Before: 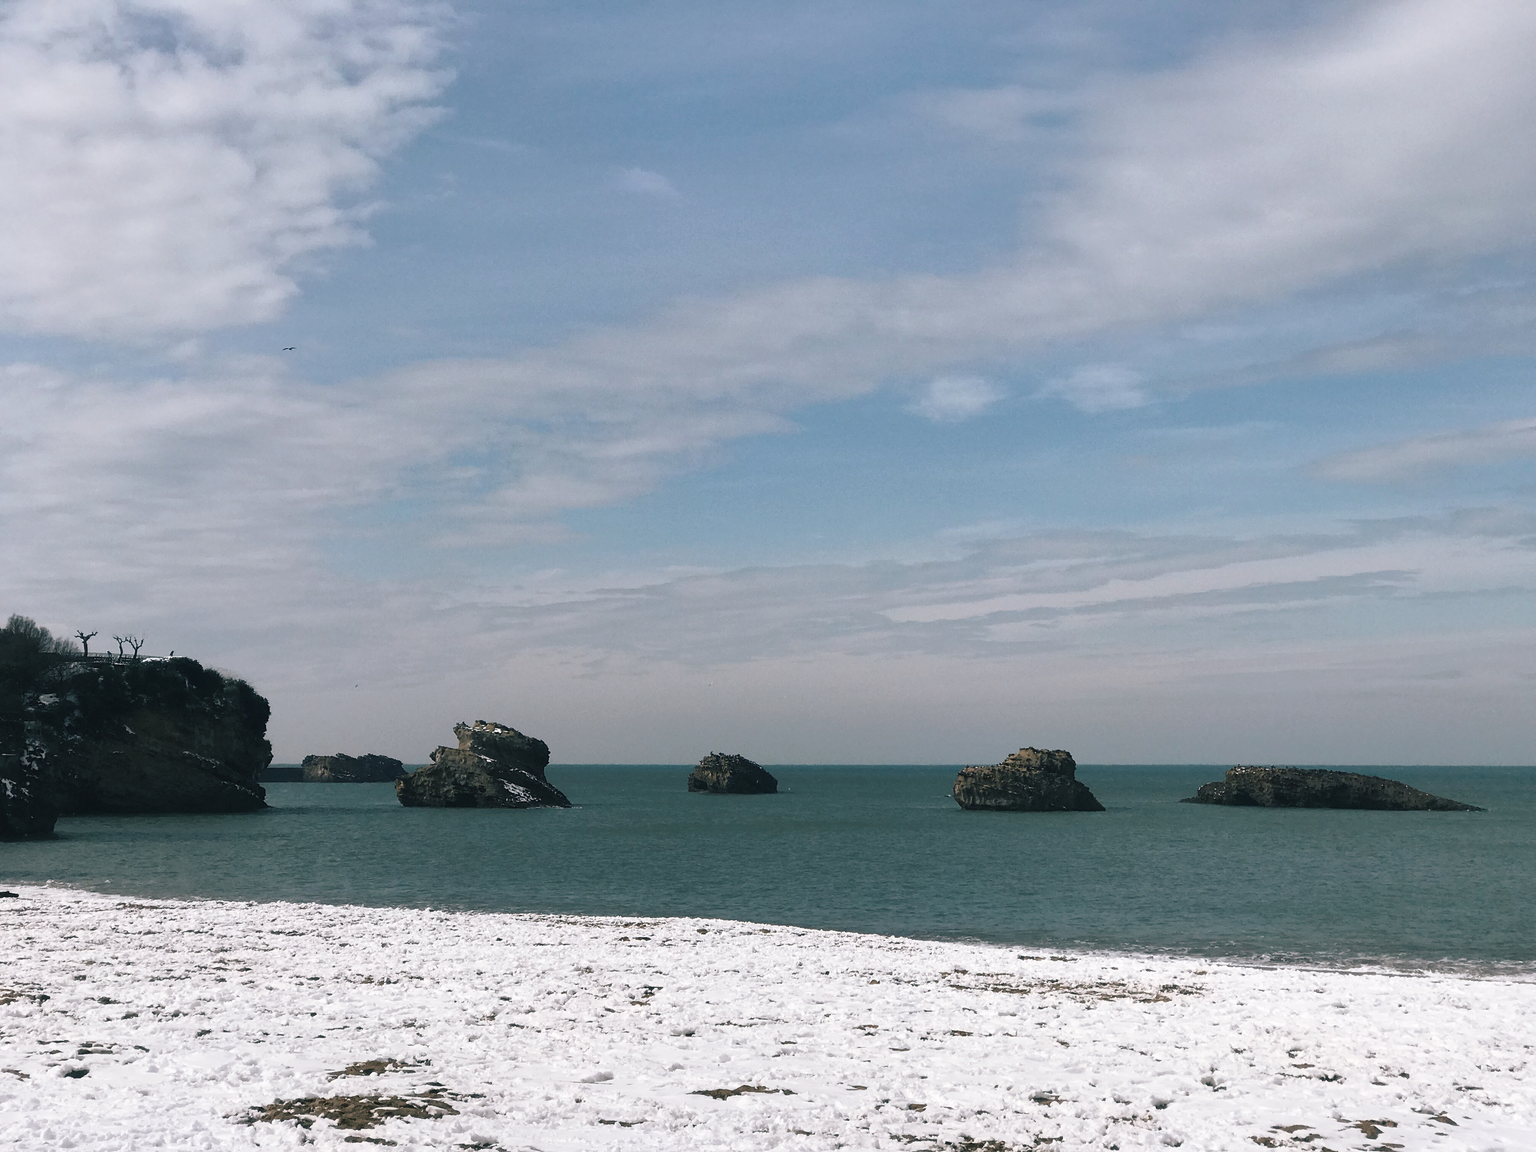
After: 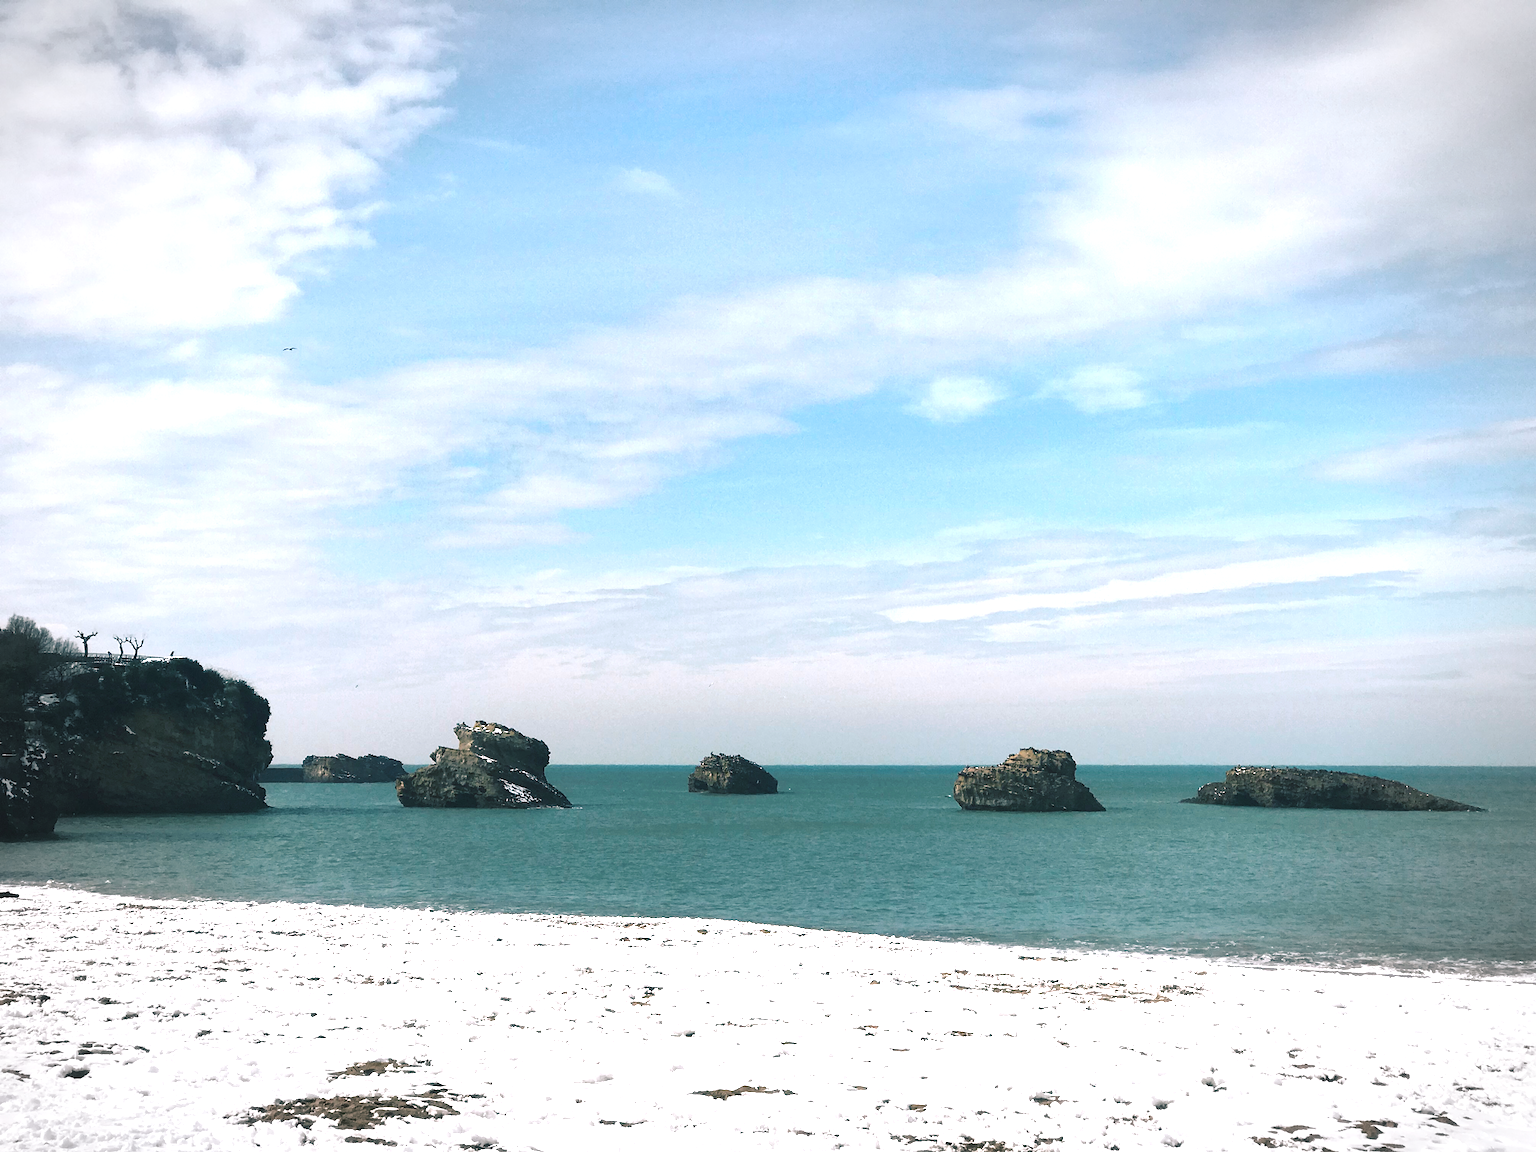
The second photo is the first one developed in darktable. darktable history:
exposure: black level correction 0, exposure 1.2 EV, compensate exposure bias true, compensate highlight preservation false
vignetting: automatic ratio true
